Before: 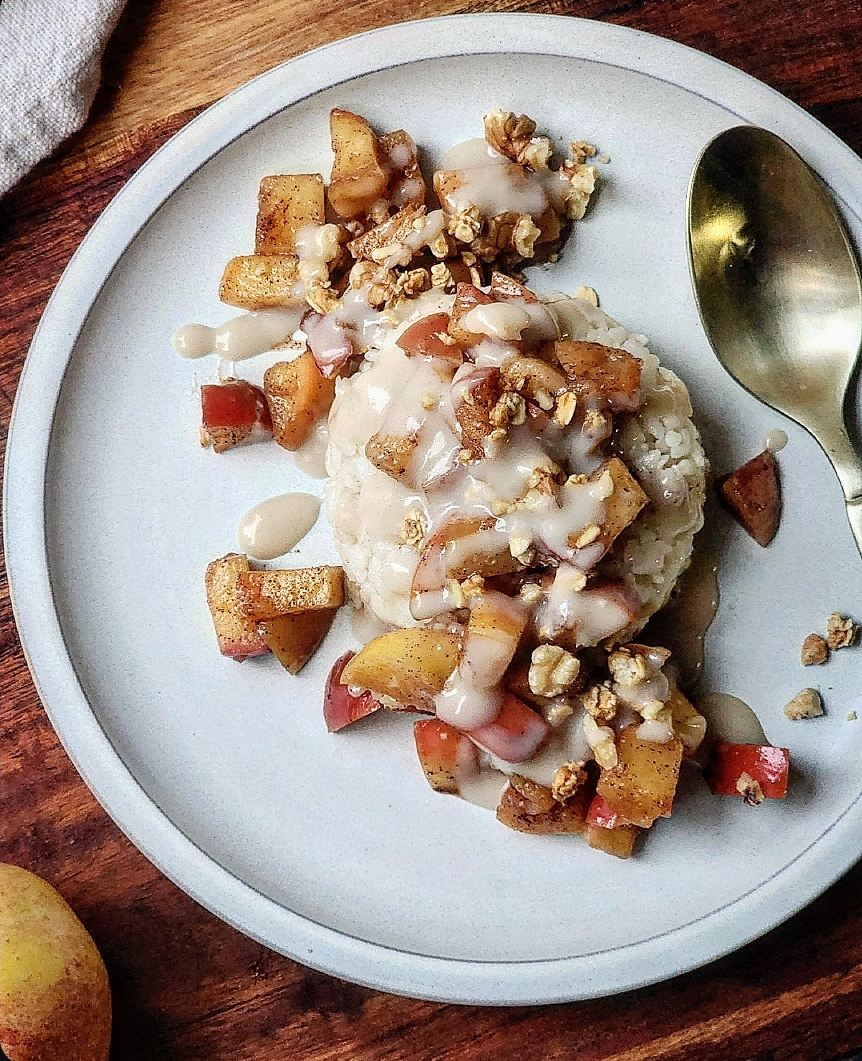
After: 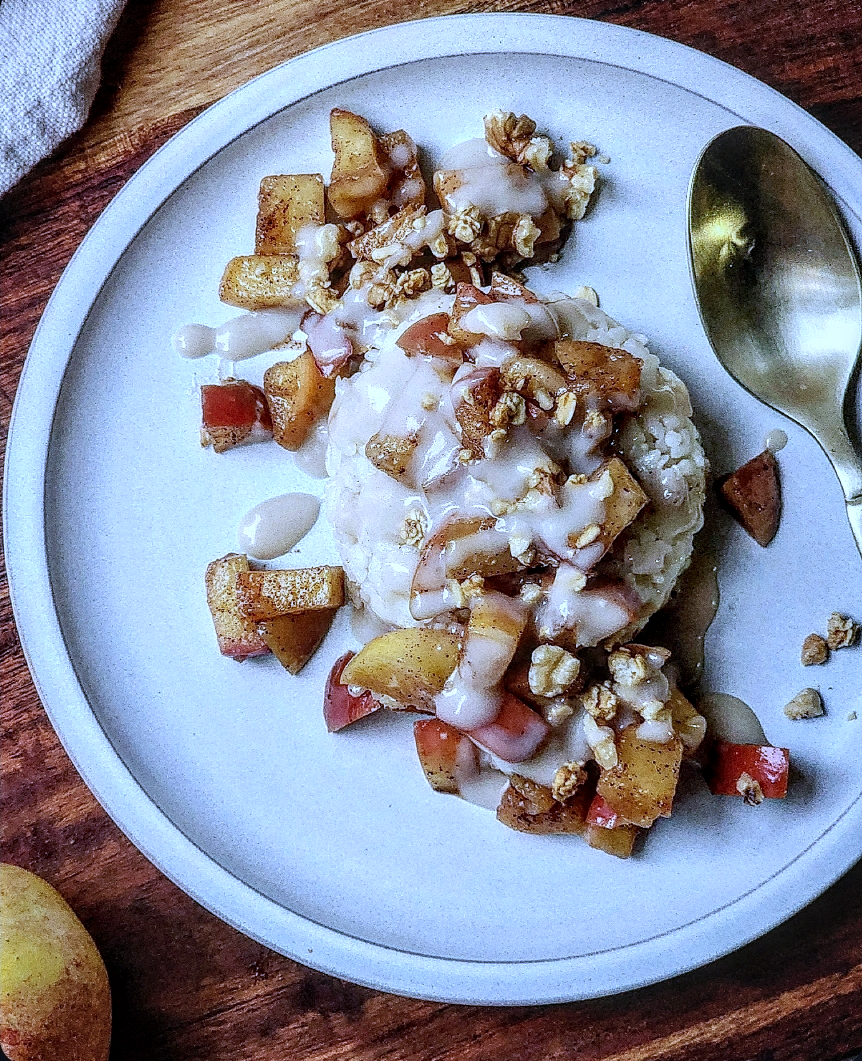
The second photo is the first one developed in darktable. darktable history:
local contrast: detail 130%
grain: coarseness 3.21 ISO
white balance: red 0.871, blue 1.249
